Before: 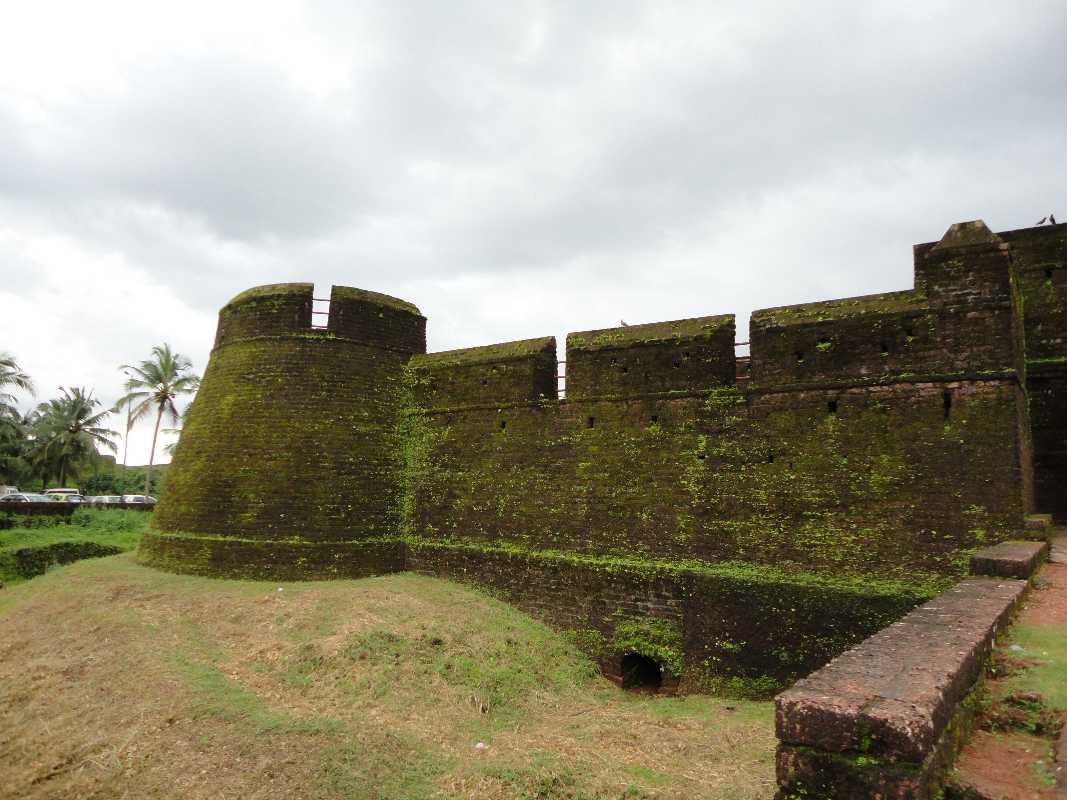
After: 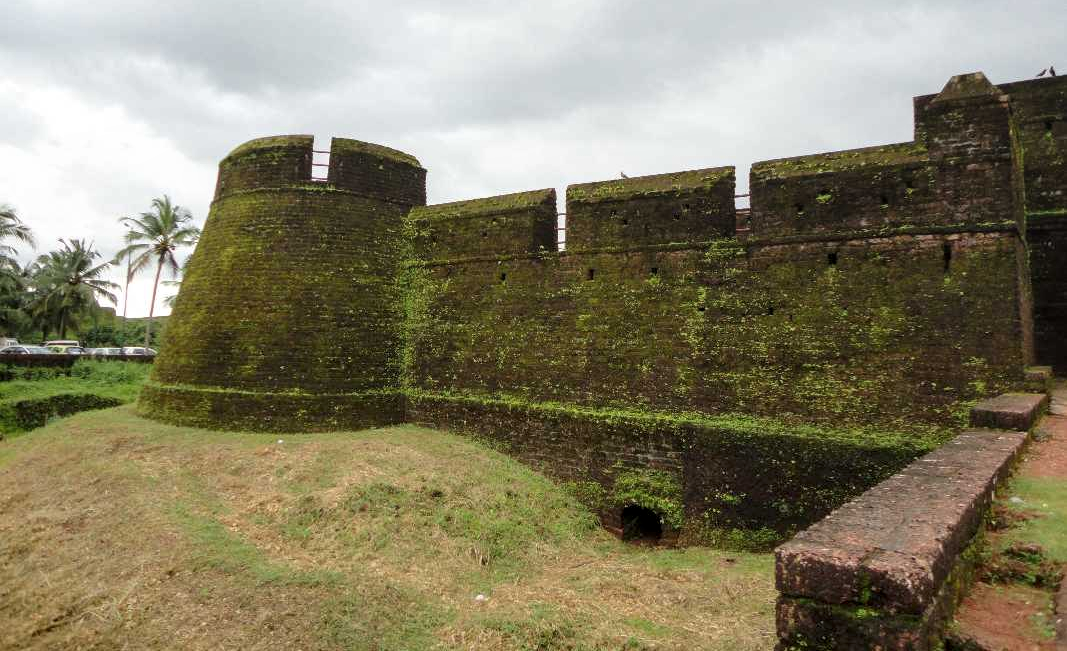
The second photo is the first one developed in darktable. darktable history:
local contrast: on, module defaults
crop and rotate: top 18.507%
